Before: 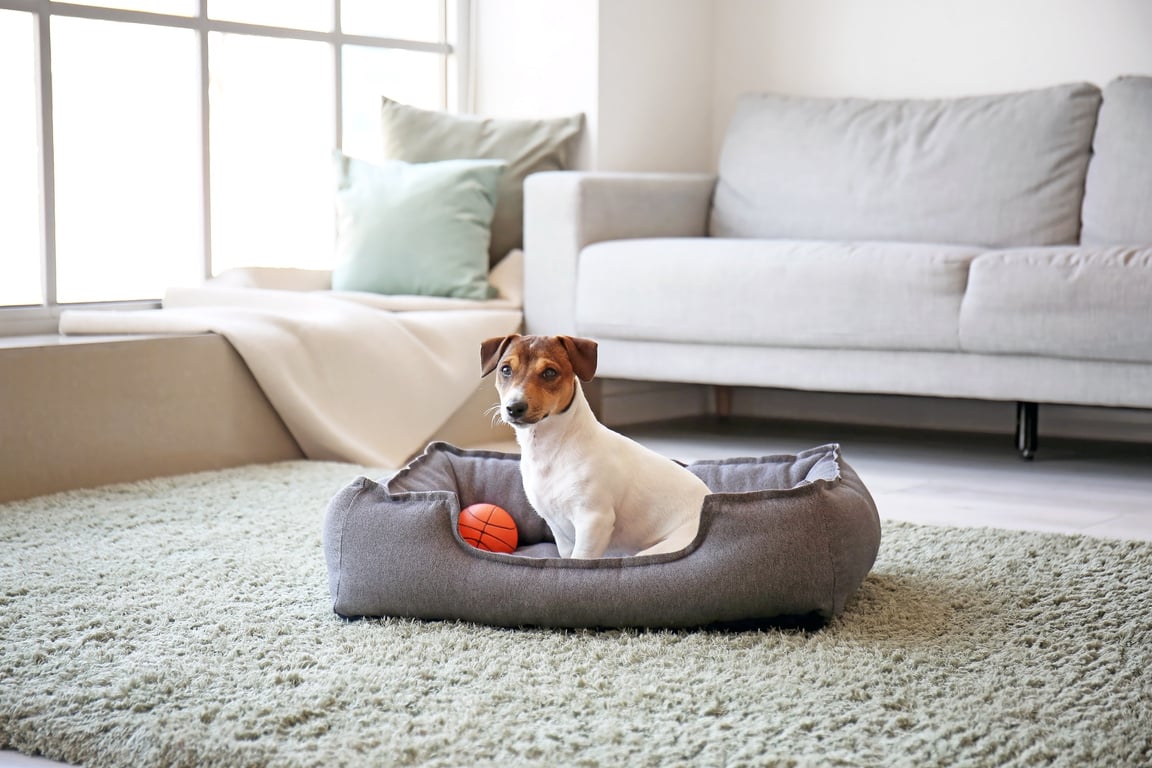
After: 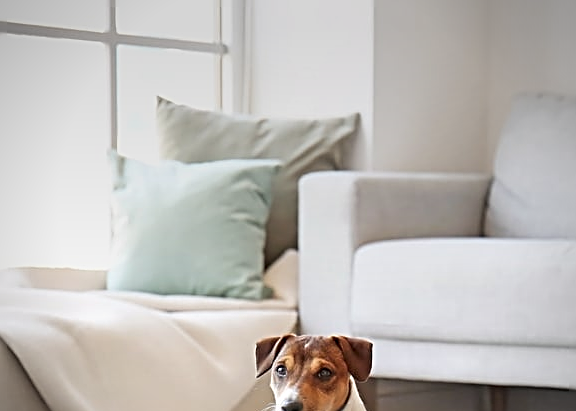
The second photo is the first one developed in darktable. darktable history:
vignetting: fall-off radius 45%, brightness -0.33
graduated density: on, module defaults
crop: left 19.556%, right 30.401%, bottom 46.458%
sharpen: radius 2.676, amount 0.669
